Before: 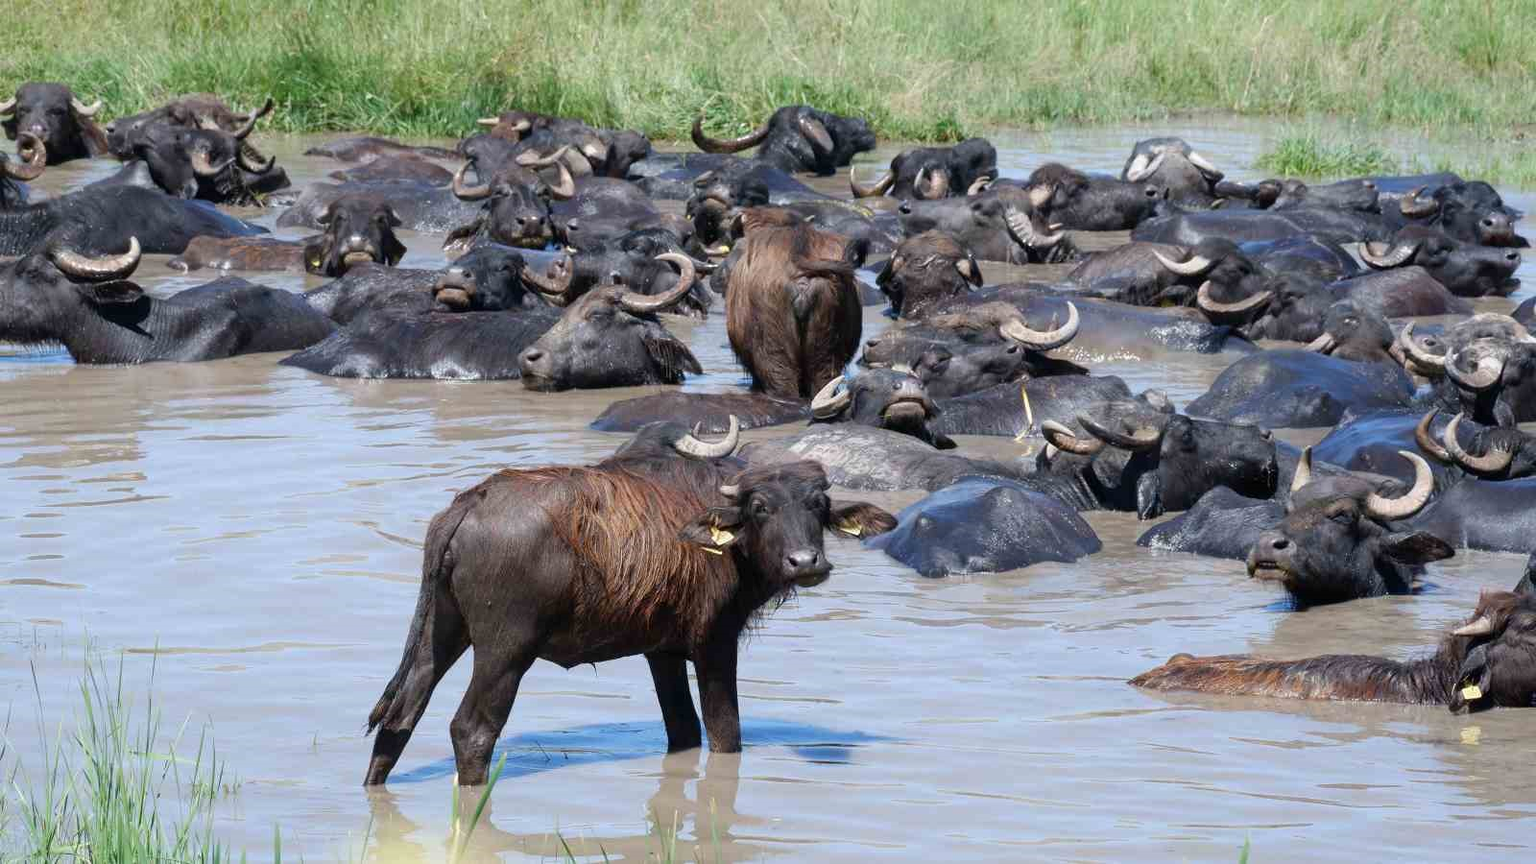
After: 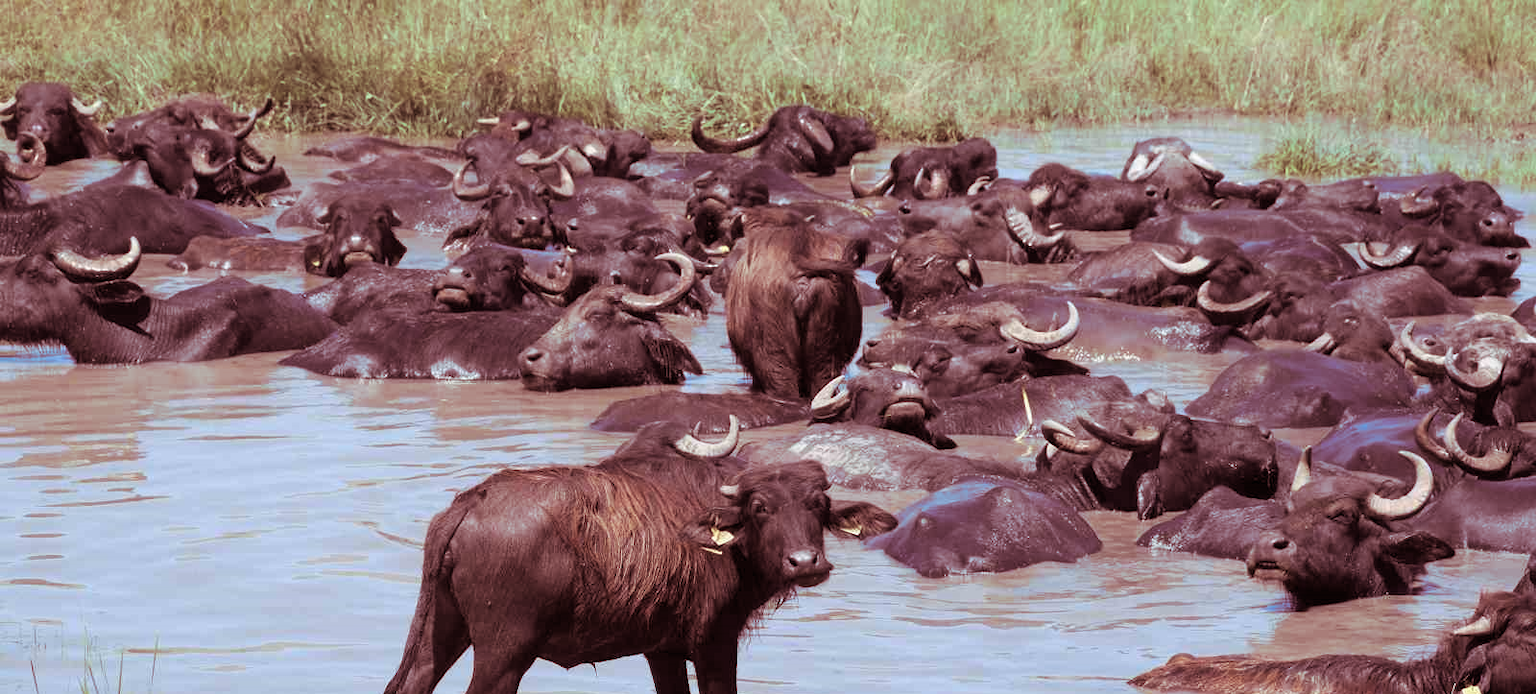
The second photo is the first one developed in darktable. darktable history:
white balance: emerald 1
split-toning: highlights › hue 187.2°, highlights › saturation 0.83, balance -68.05, compress 56.43%
crop: bottom 19.644%
